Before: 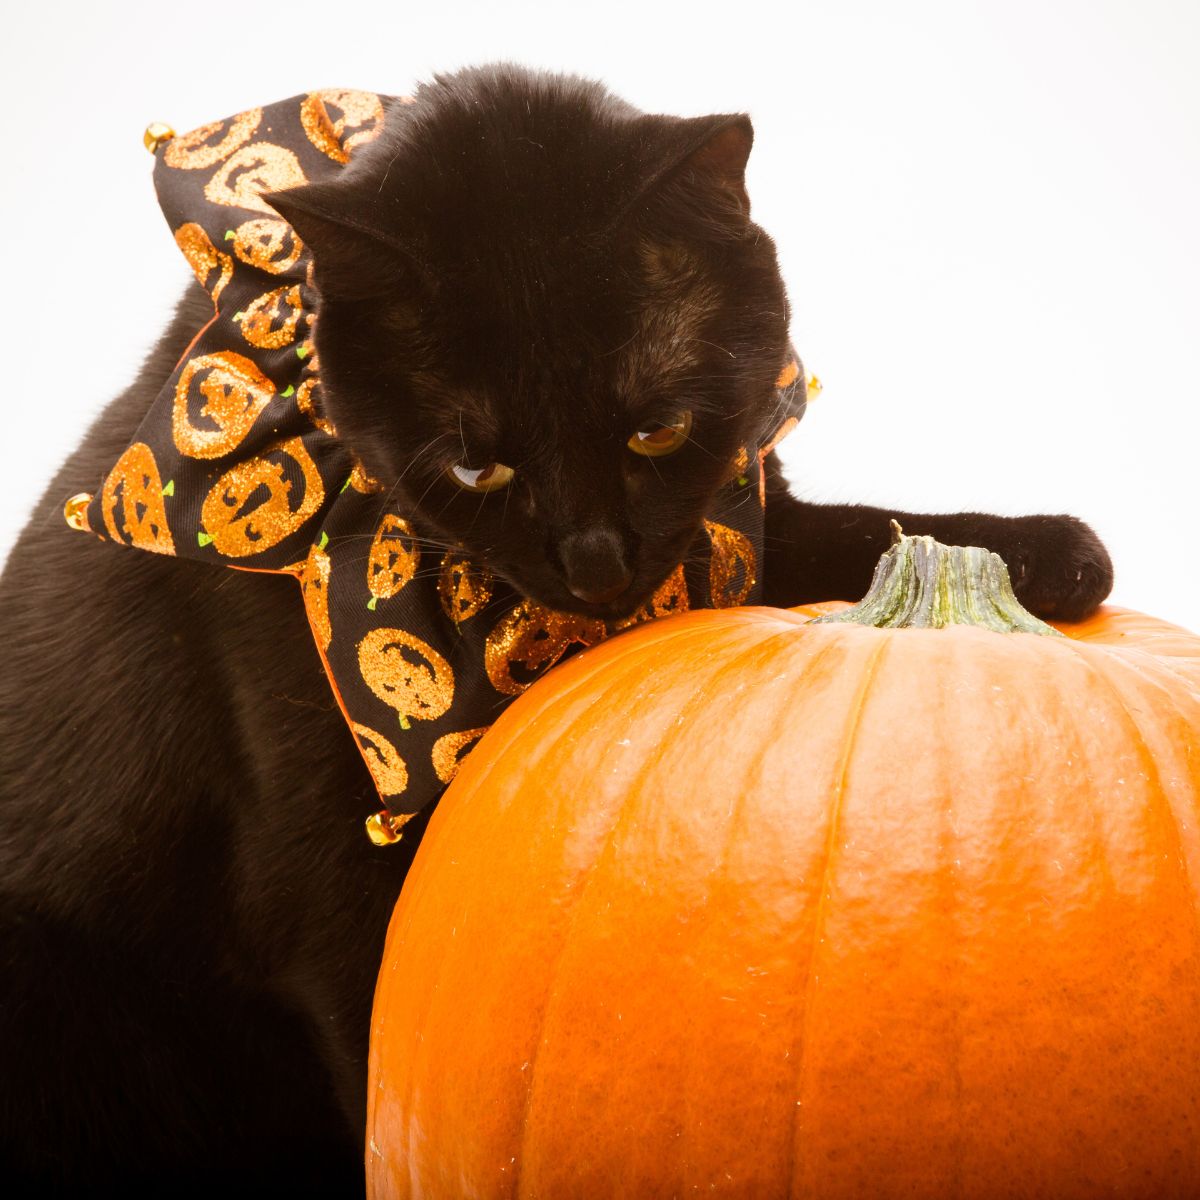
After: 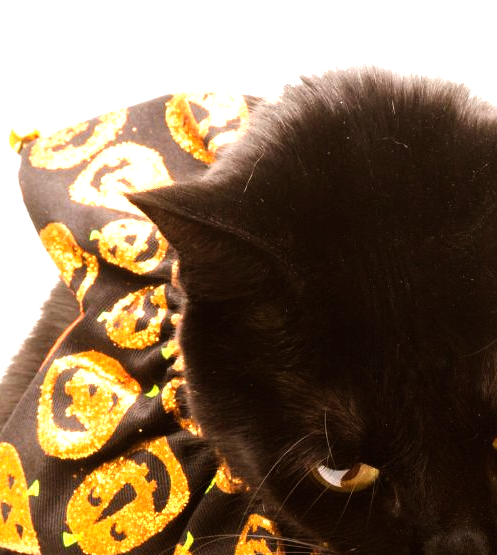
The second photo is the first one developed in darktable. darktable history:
tone equalizer: -8 EV -1.06 EV, -7 EV -1.03 EV, -6 EV -0.897 EV, -5 EV -0.588 EV, -3 EV 0.569 EV, -2 EV 0.882 EV, -1 EV 0.999 EV, +0 EV 1.06 EV
crop and rotate: left 11.258%, top 0.055%, right 47.243%, bottom 53.689%
